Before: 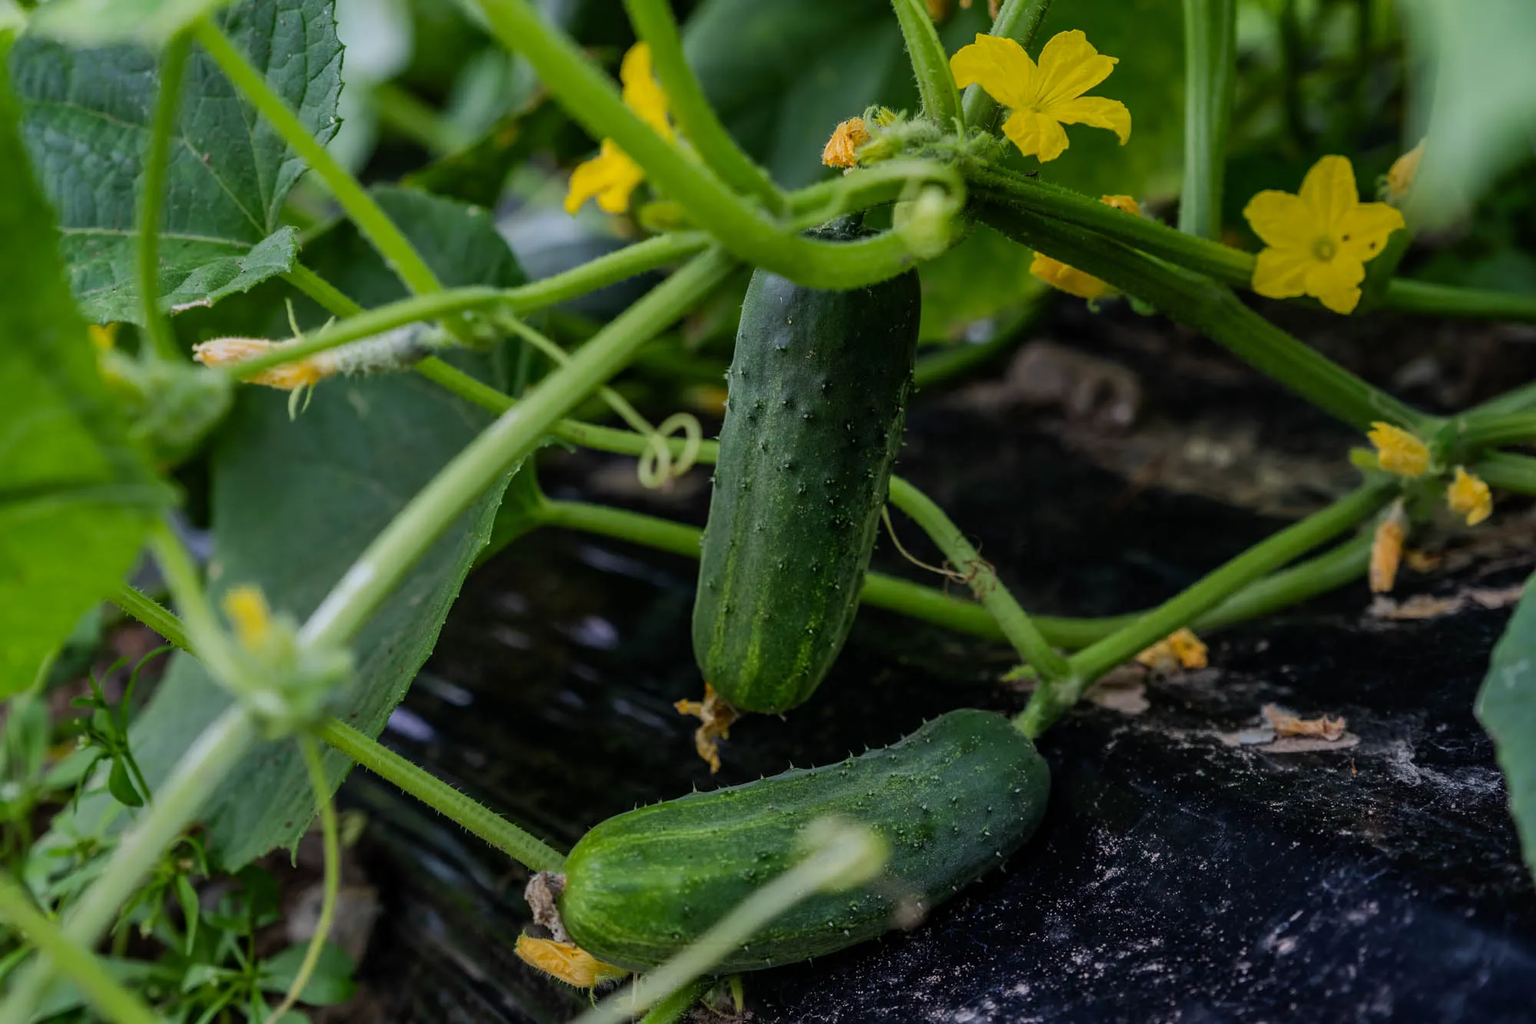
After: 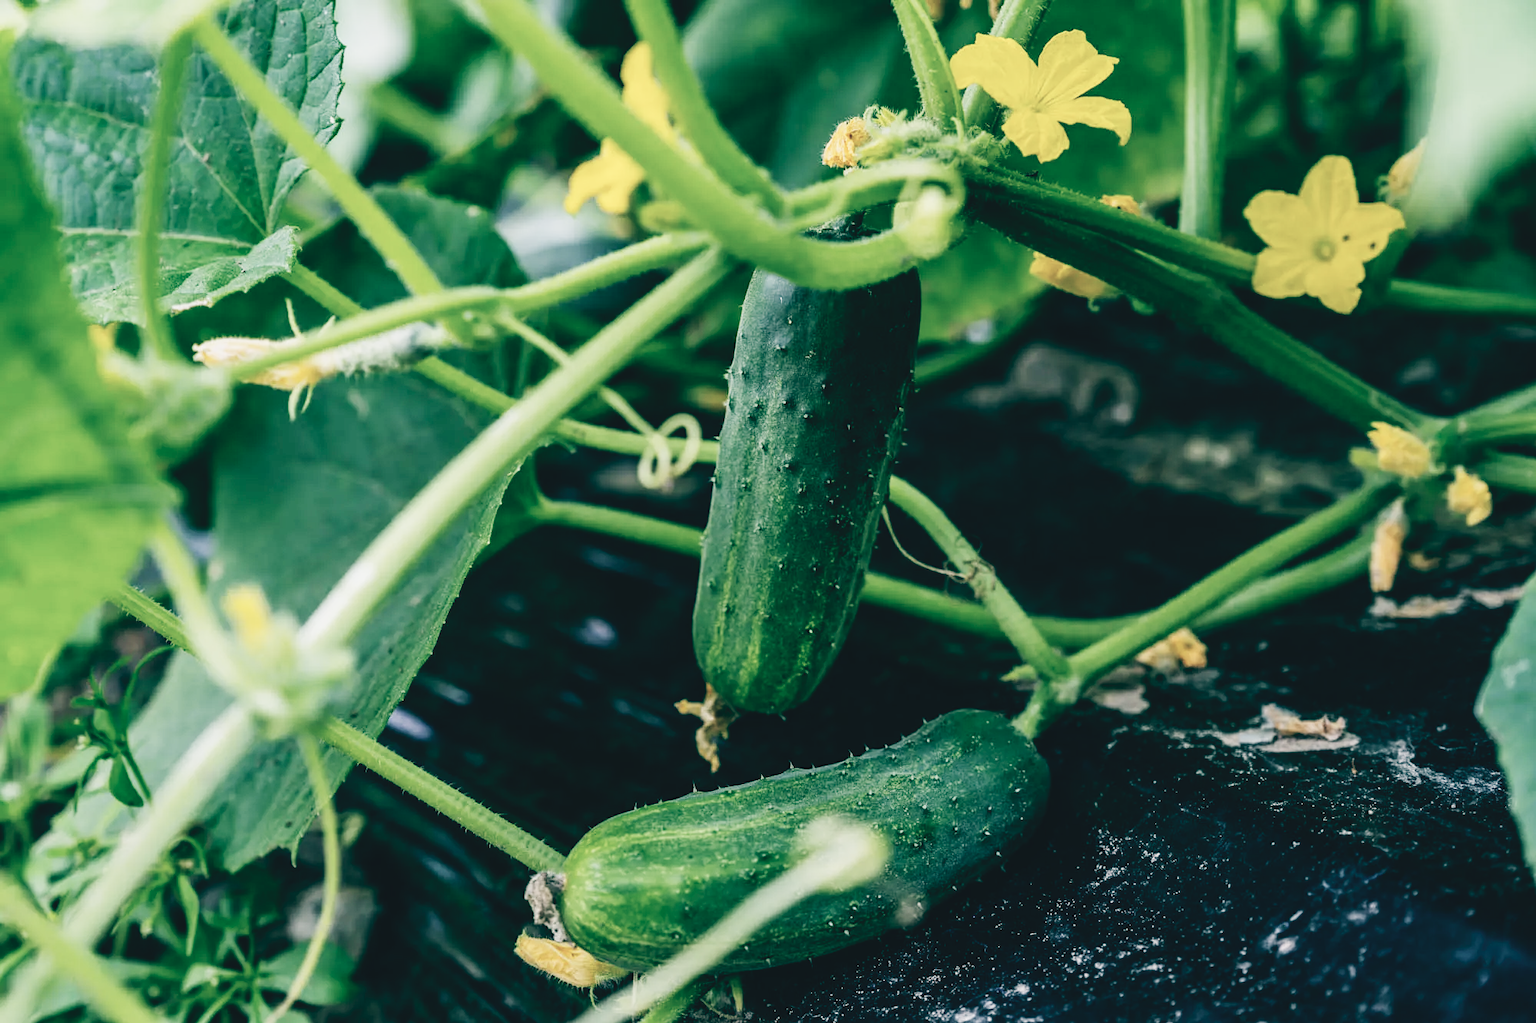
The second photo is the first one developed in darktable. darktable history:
contrast brightness saturation: contrast -0.05, saturation -0.41
color balance: lift [1.005, 0.99, 1.007, 1.01], gamma [1, 0.979, 1.011, 1.021], gain [0.923, 1.098, 1.025, 0.902], input saturation 90.45%, contrast 7.73%, output saturation 105.91%
base curve: curves: ch0 [(0, 0.003) (0.001, 0.002) (0.006, 0.004) (0.02, 0.022) (0.048, 0.086) (0.094, 0.234) (0.162, 0.431) (0.258, 0.629) (0.385, 0.8) (0.548, 0.918) (0.751, 0.988) (1, 1)], preserve colors none
